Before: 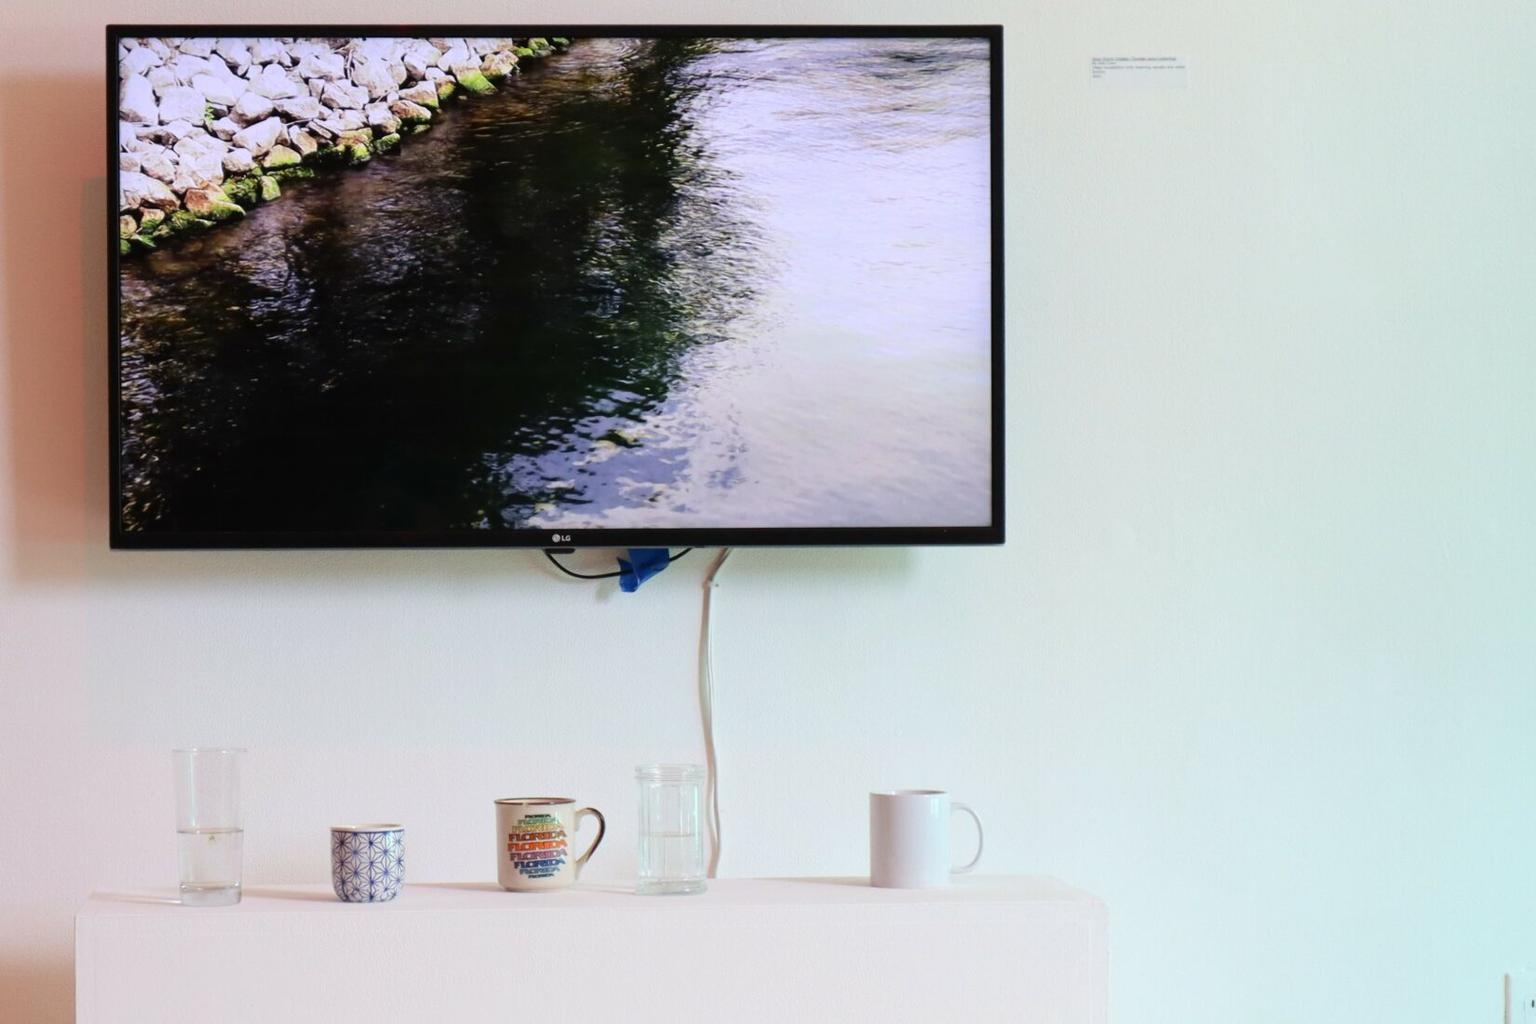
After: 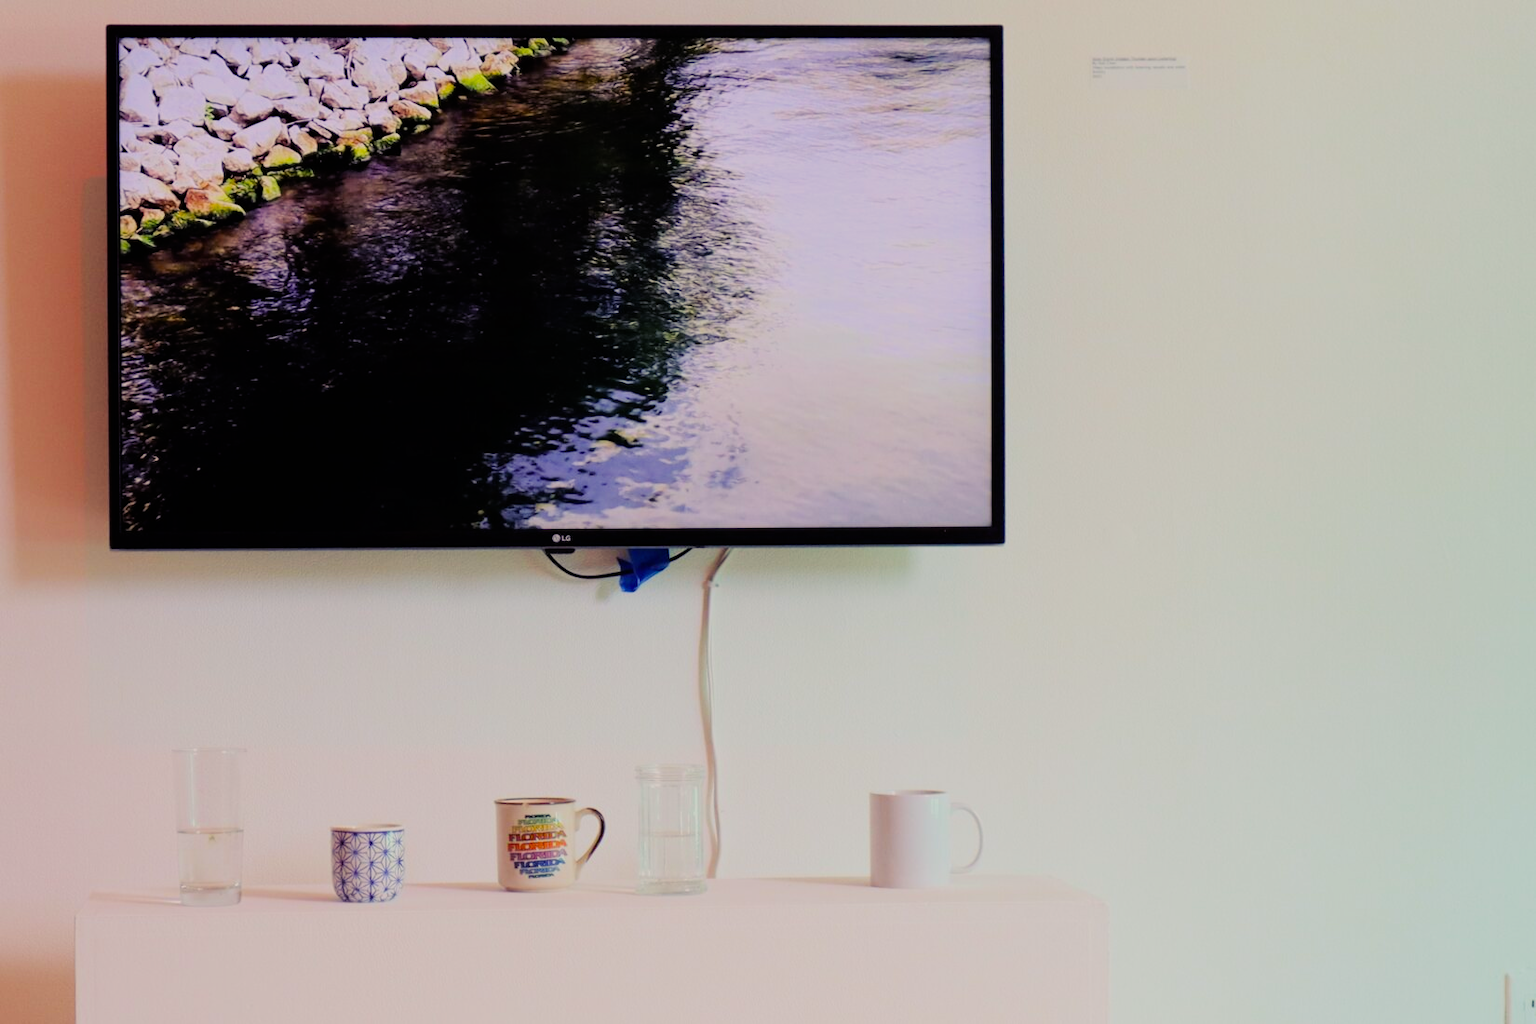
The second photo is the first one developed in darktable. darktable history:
color balance rgb: shadows lift › luminance -21.384%, shadows lift › chroma 8.73%, shadows lift › hue 282.58°, highlights gain › chroma 2.892%, highlights gain › hue 61.29°, perceptual saturation grading › global saturation 29.908%, global vibrance 20%
filmic rgb: black relative exposure -7.65 EV, white relative exposure 4.56 EV, hardness 3.61
